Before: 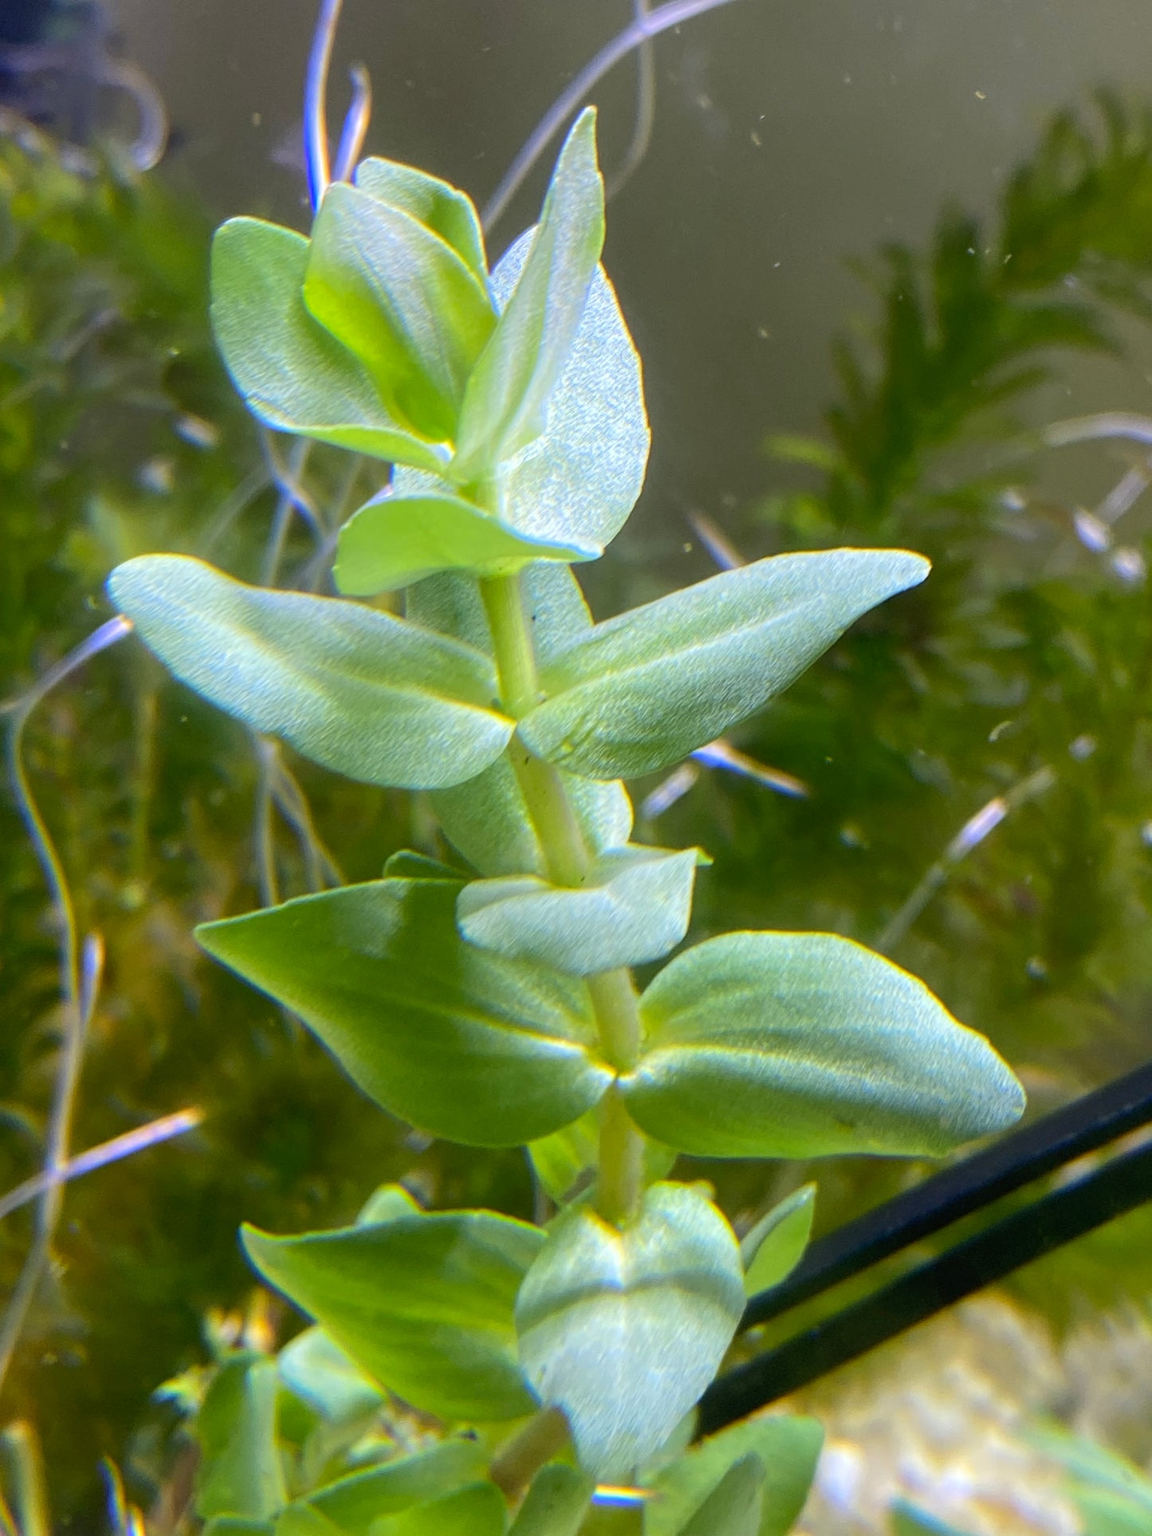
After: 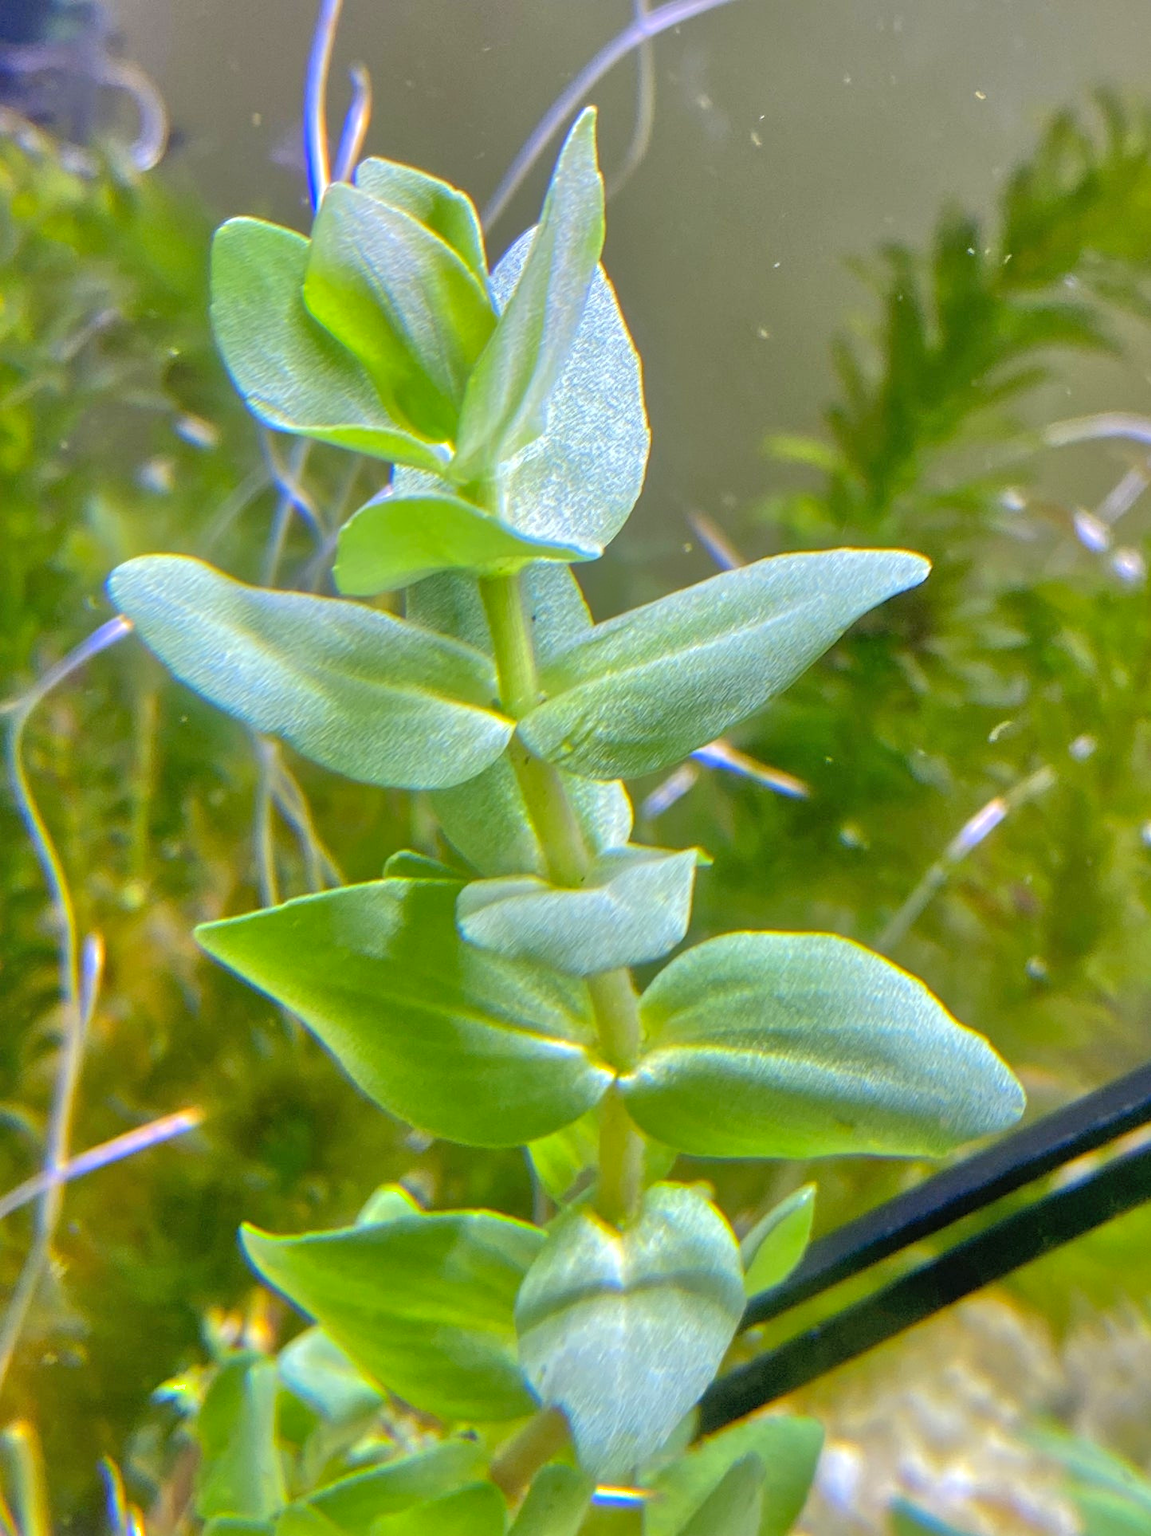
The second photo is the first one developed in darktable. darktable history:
shadows and highlights: on, module defaults
tone equalizer: -7 EV 0.15 EV, -6 EV 0.6 EV, -5 EV 1.15 EV, -4 EV 1.33 EV, -3 EV 1.15 EV, -2 EV 0.6 EV, -1 EV 0.15 EV, mask exposure compensation -0.5 EV
